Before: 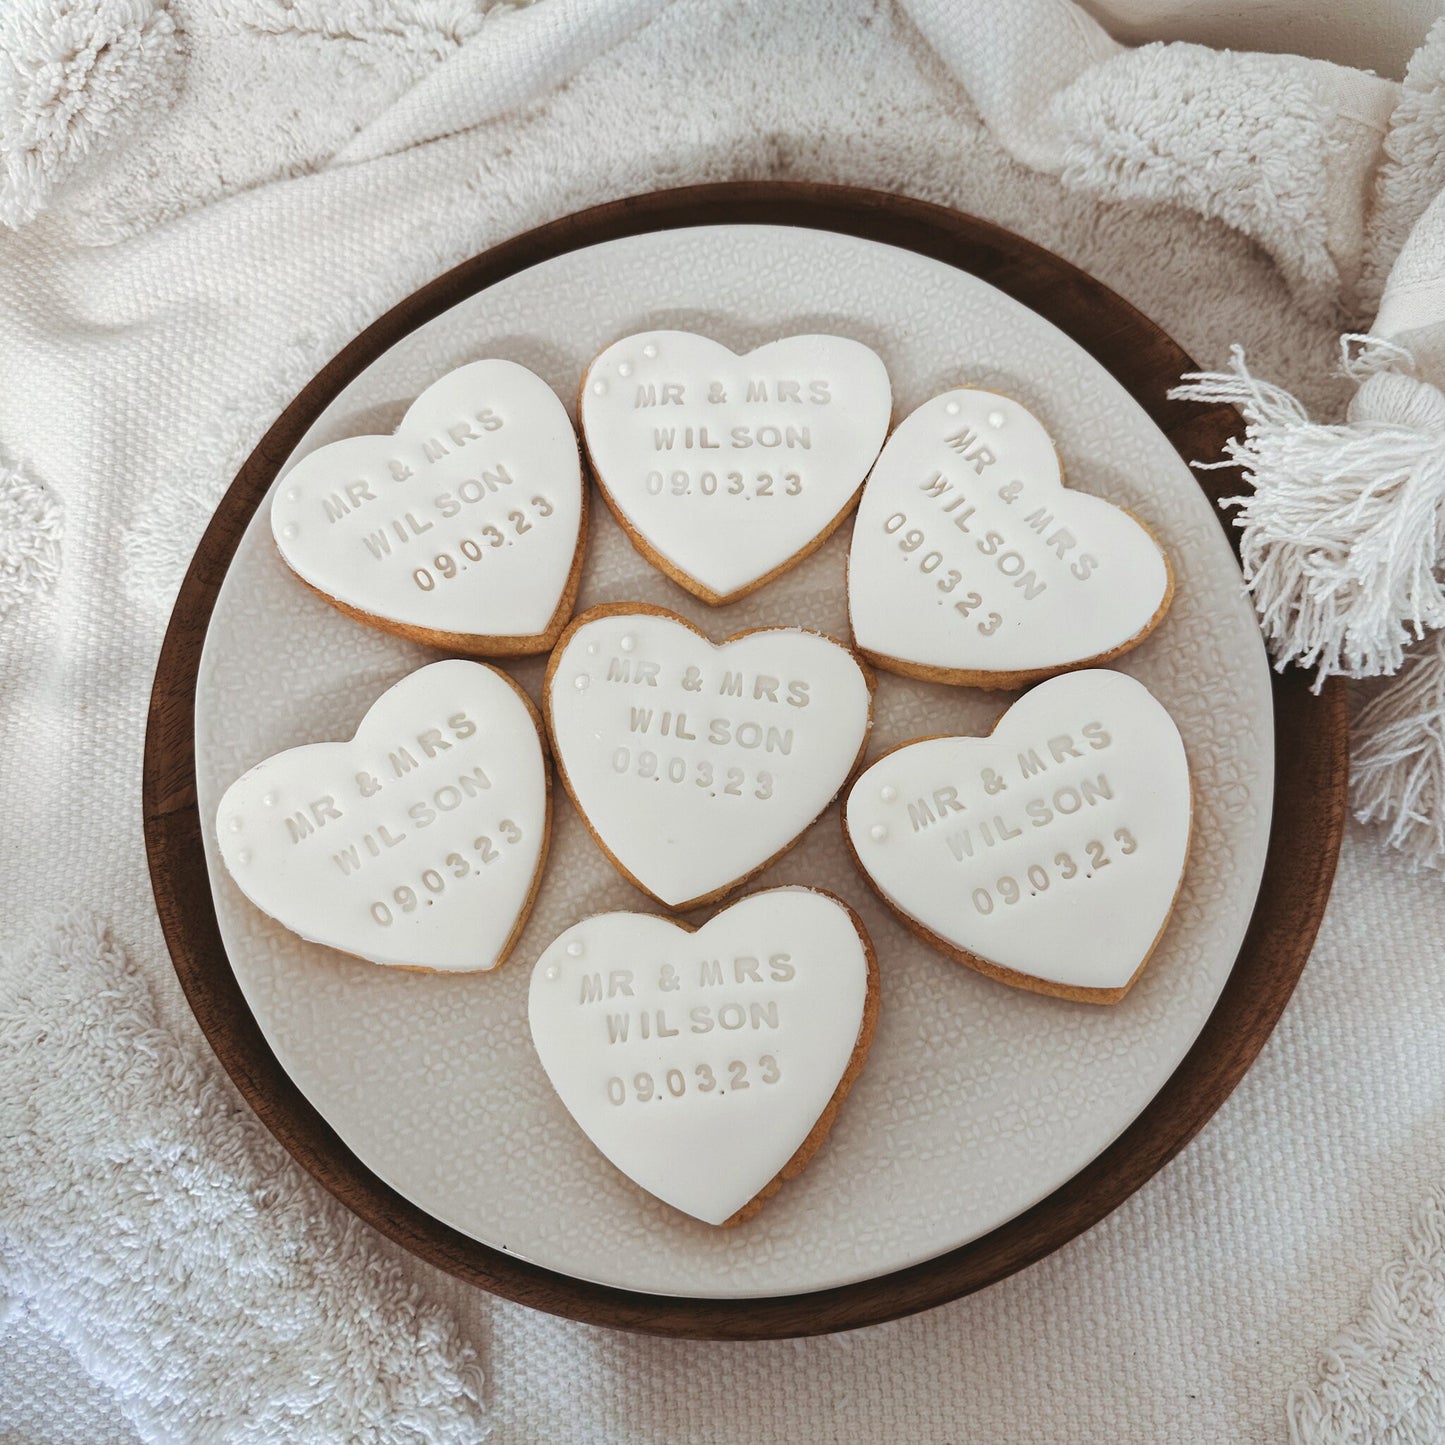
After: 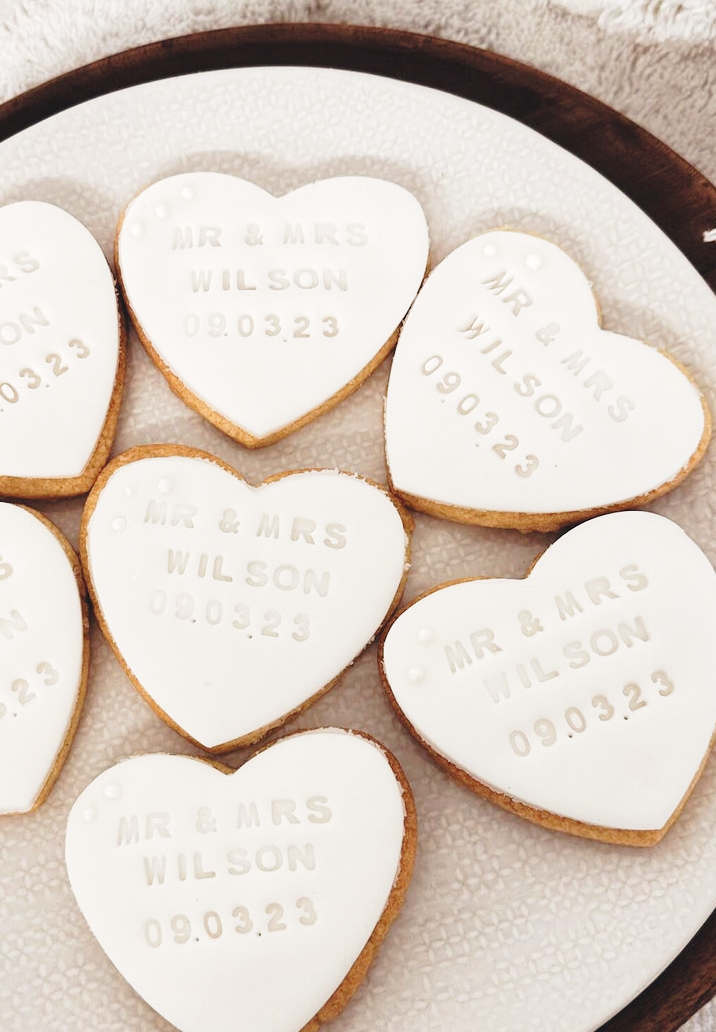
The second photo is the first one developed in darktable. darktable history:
color balance rgb: shadows lift › hue 87.51°, highlights gain › chroma 1.62%, highlights gain › hue 55.1°, global offset › chroma 0.06%, global offset › hue 253.66°, linear chroma grading › global chroma 0.5%
crop: left 32.075%, top 10.976%, right 18.355%, bottom 17.596%
contrast brightness saturation: saturation -0.04
local contrast: mode bilateral grid, contrast 10, coarseness 25, detail 115%, midtone range 0.2
base curve: curves: ch0 [(0, 0) (0.028, 0.03) (0.121, 0.232) (0.46, 0.748) (0.859, 0.968) (1, 1)], preserve colors none
